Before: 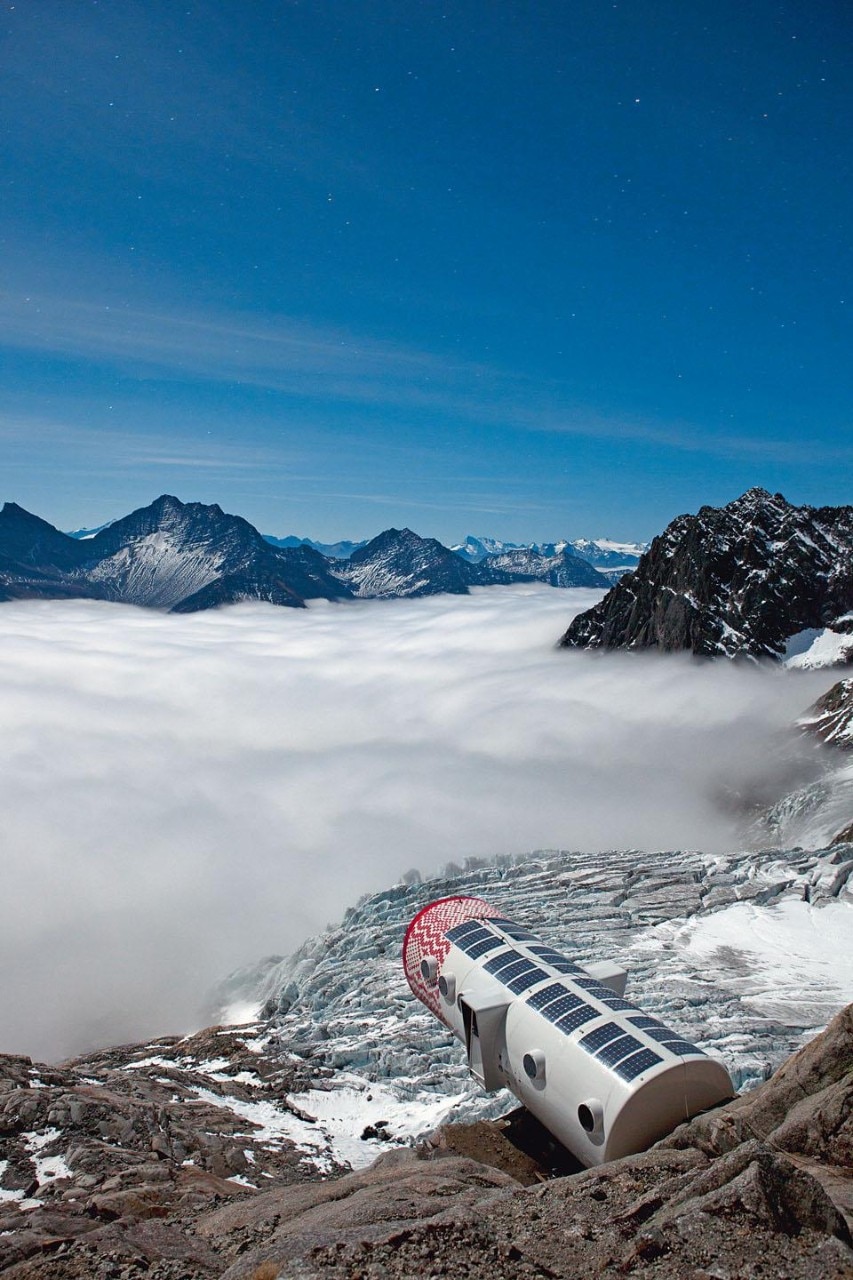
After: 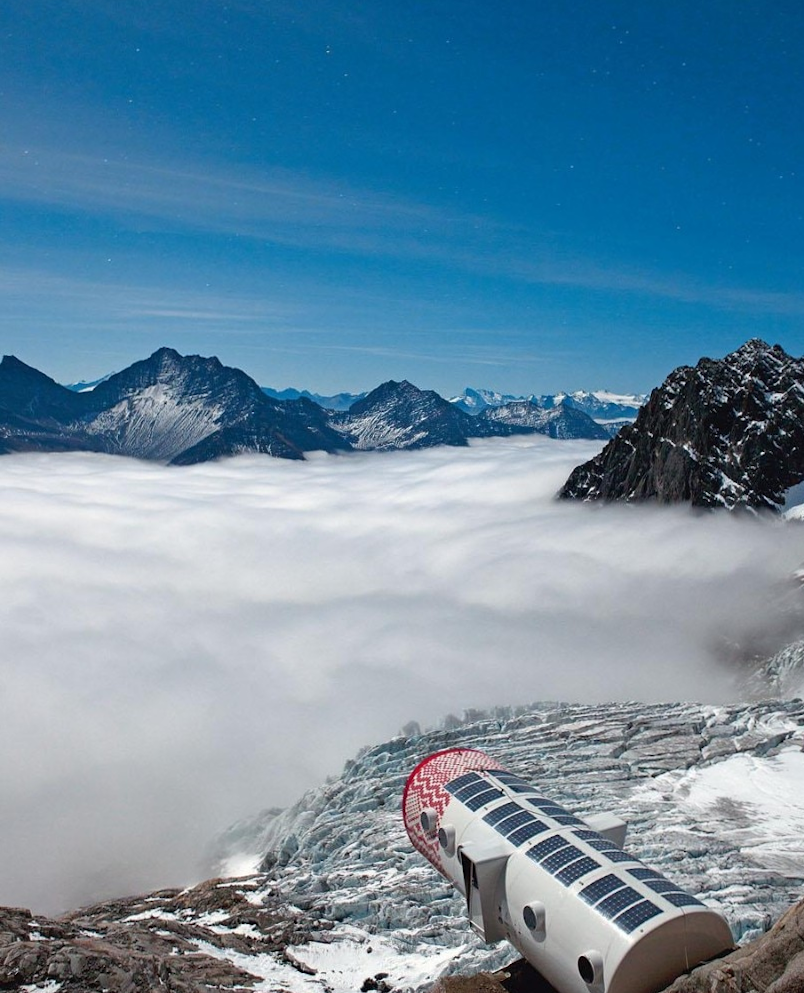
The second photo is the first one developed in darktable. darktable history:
crop and rotate: angle 0.107°, top 11.53%, right 5.423%, bottom 10.663%
